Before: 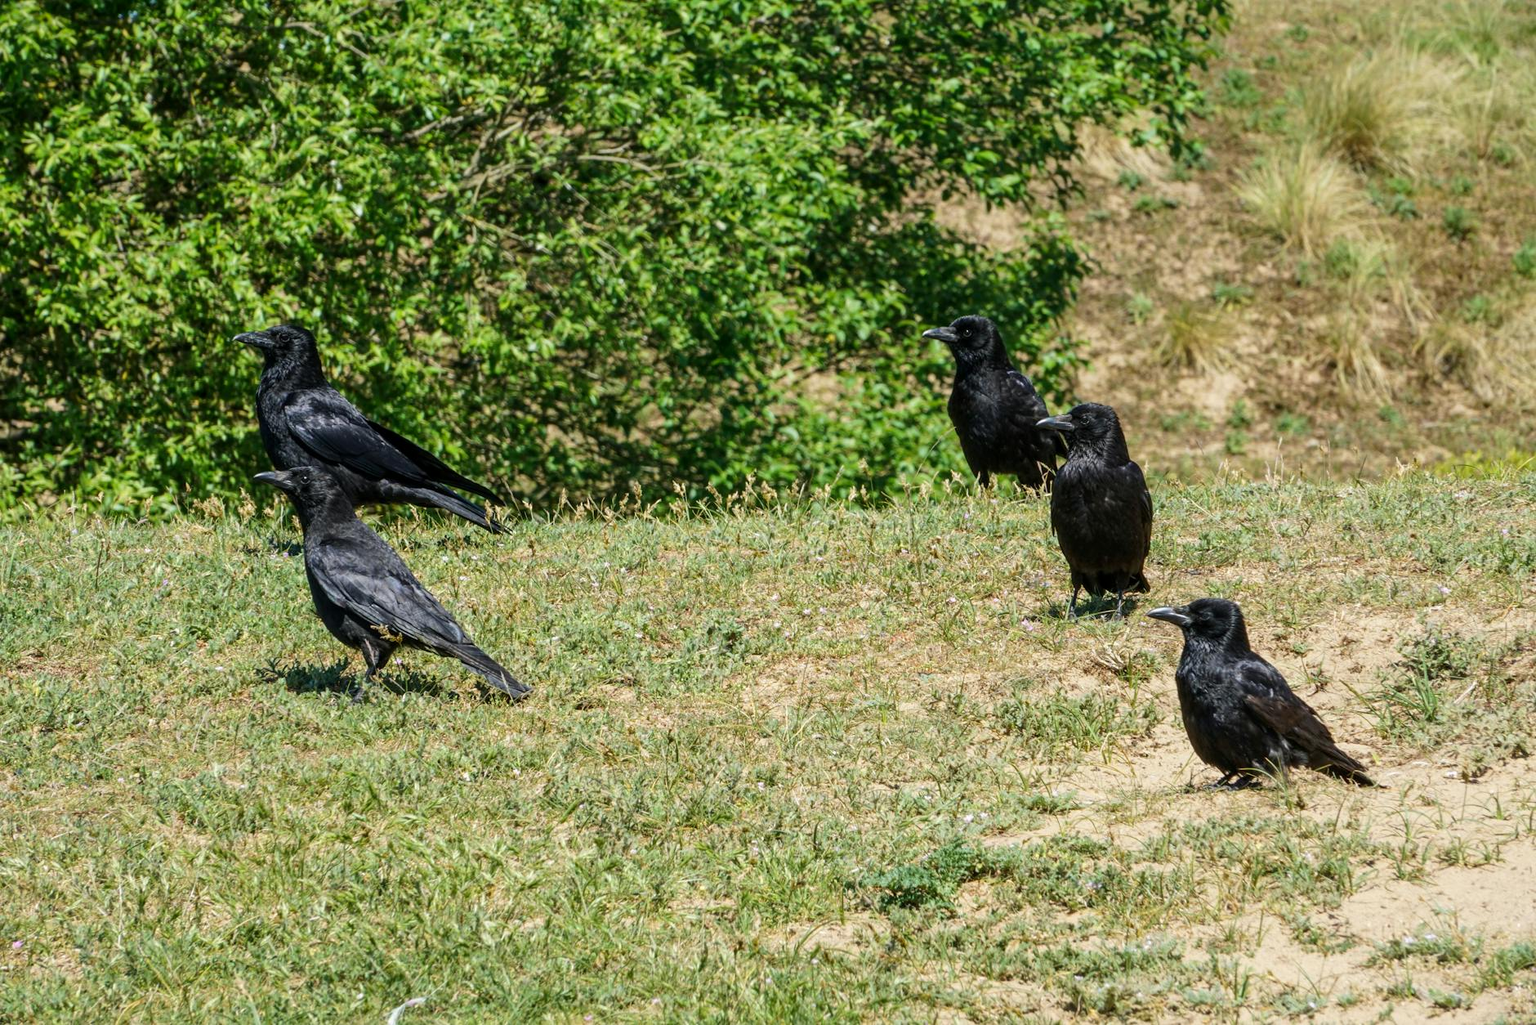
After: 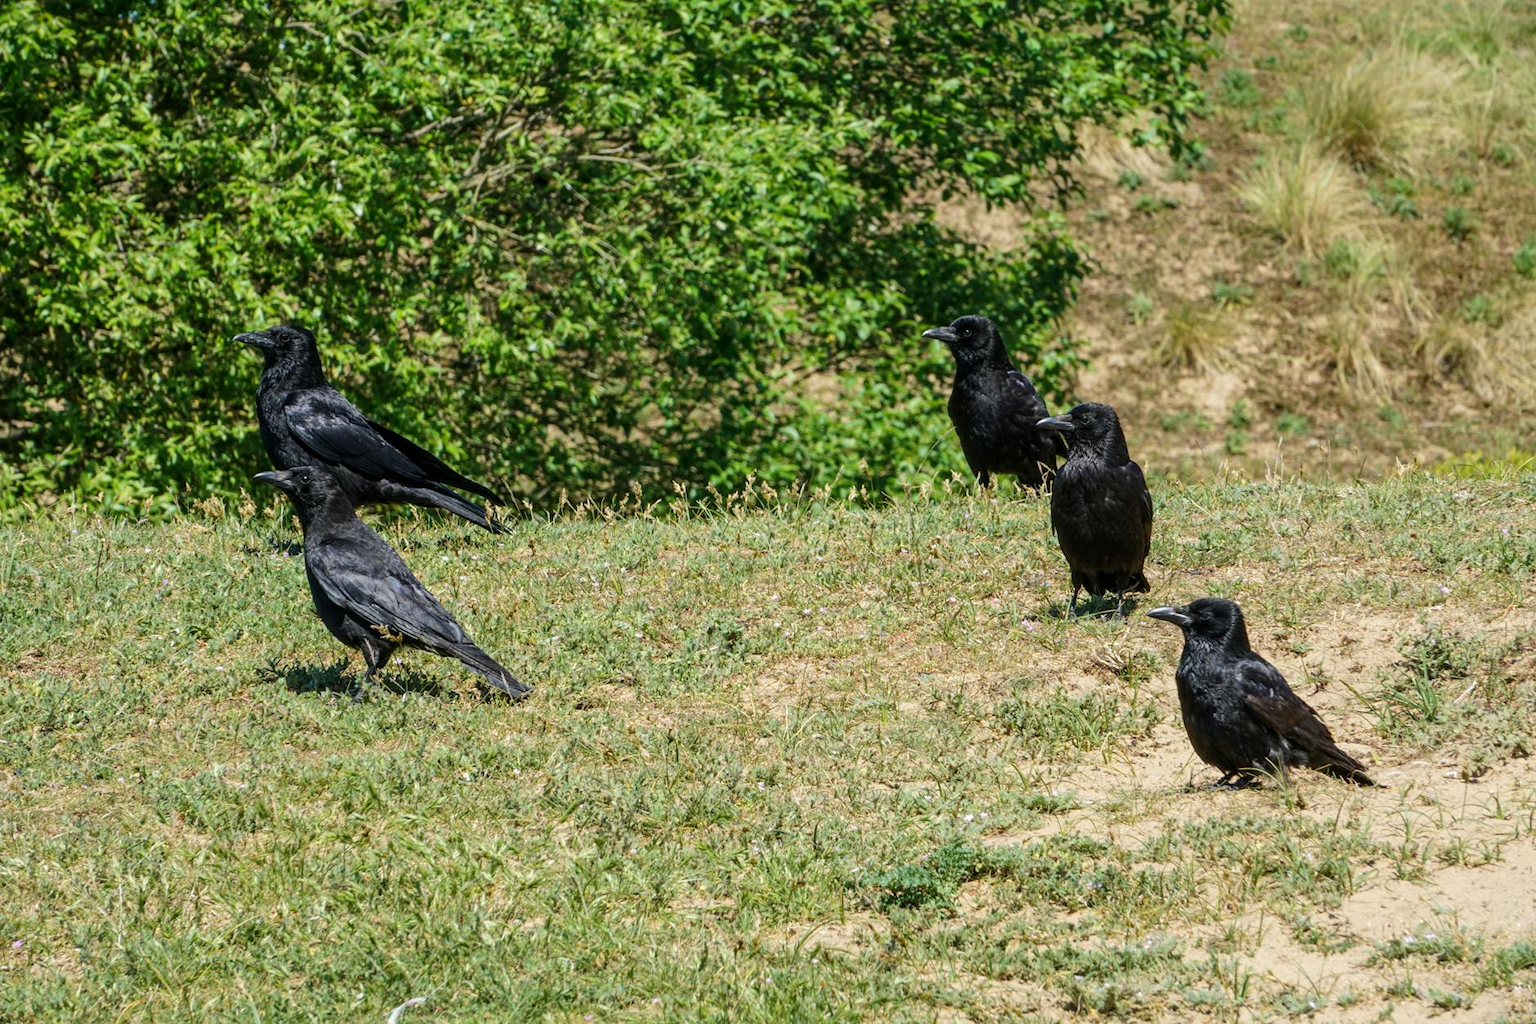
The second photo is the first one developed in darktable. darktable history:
base curve: curves: ch0 [(0, 0) (0.472, 0.455) (1, 1)], preserve colors none
tone equalizer: edges refinement/feathering 500, mask exposure compensation -1.57 EV, preserve details no
